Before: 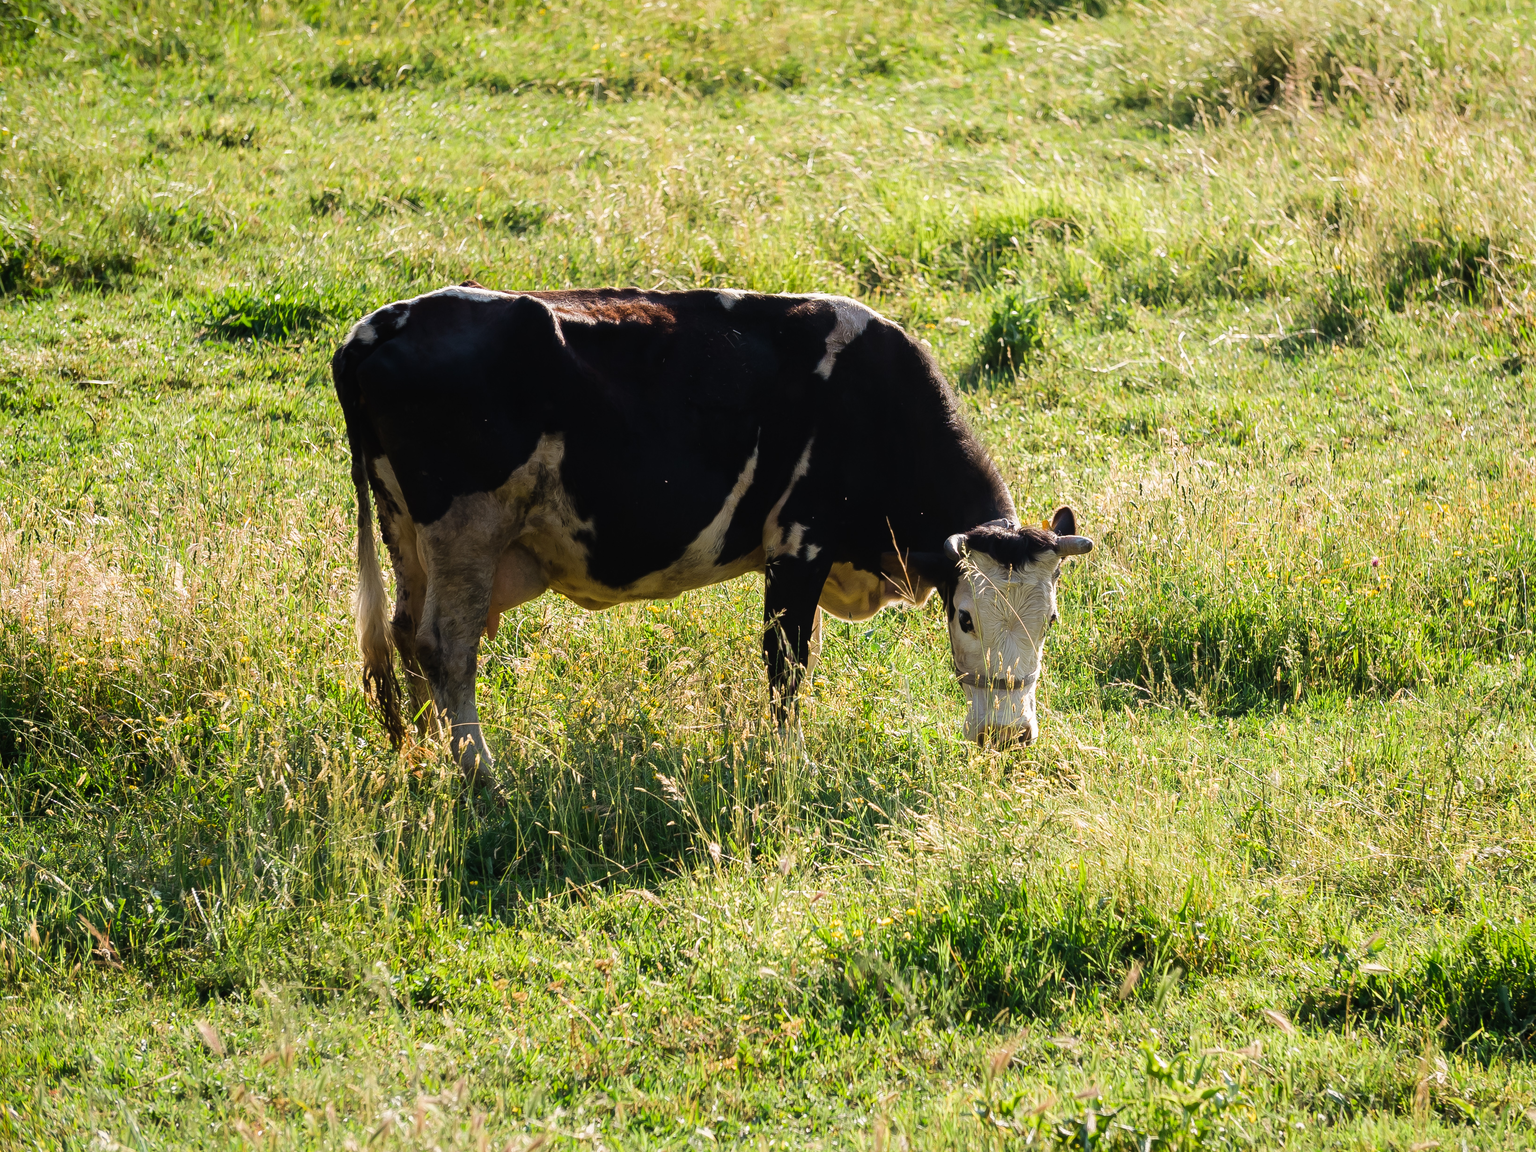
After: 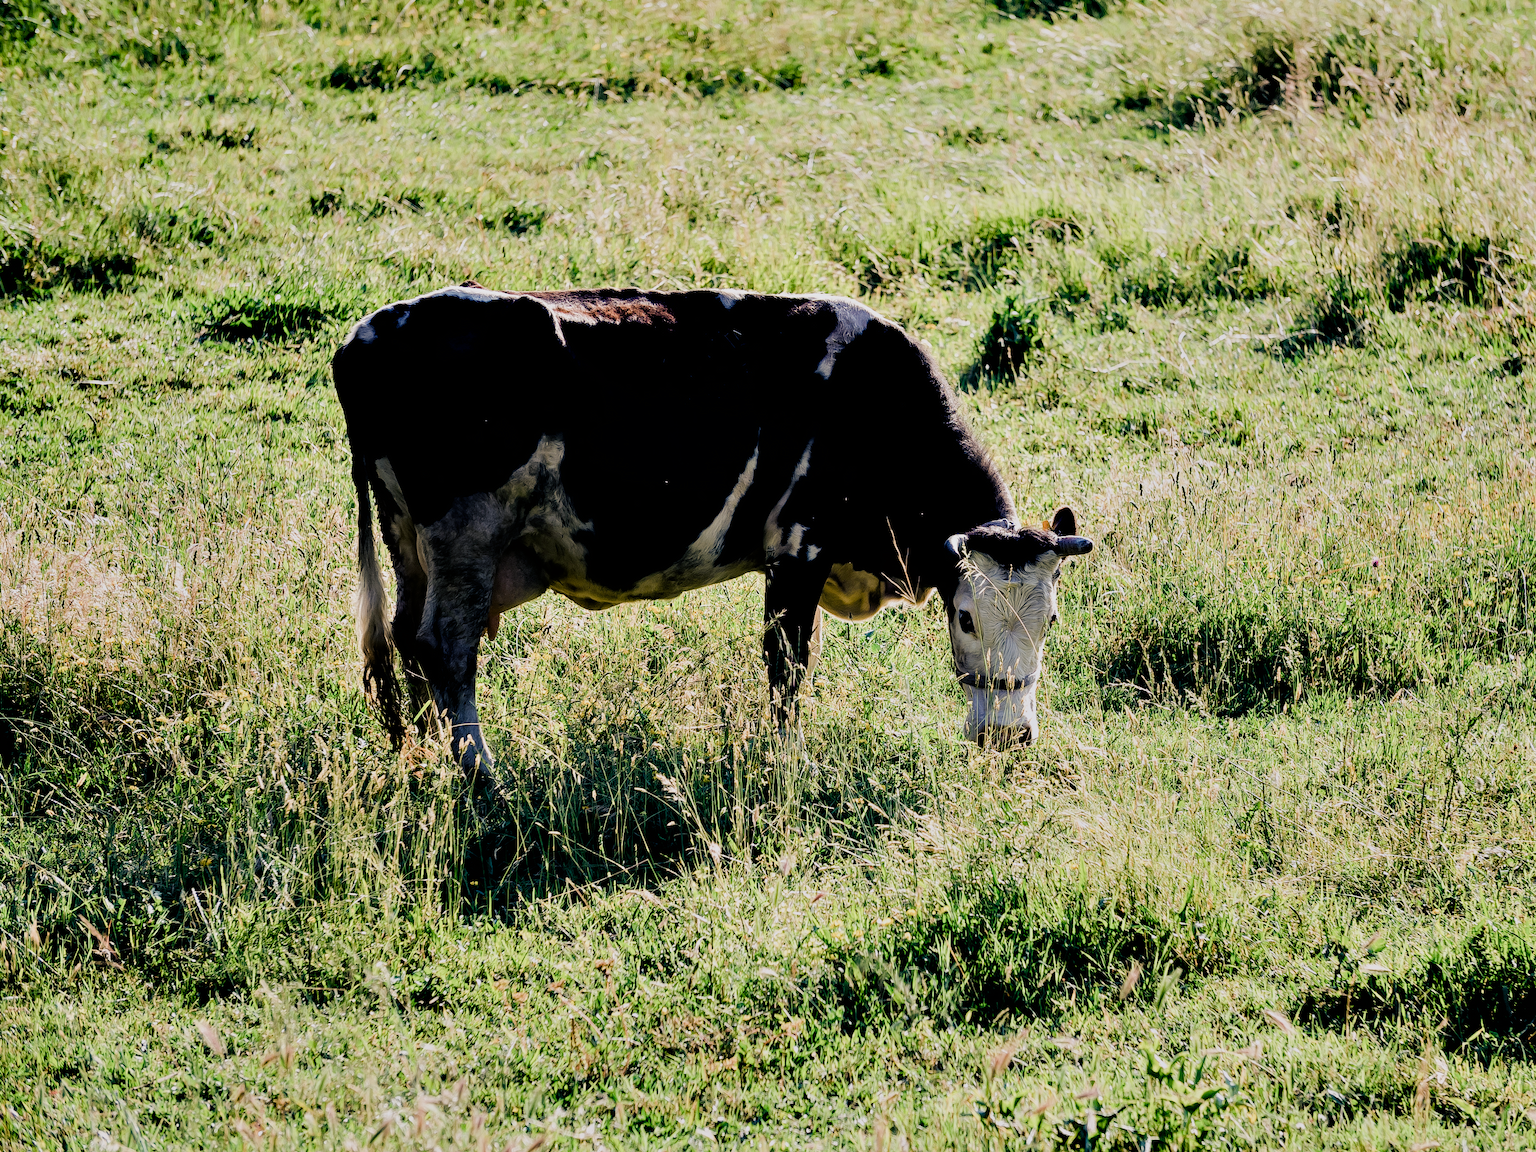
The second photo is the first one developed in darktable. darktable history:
filmic rgb: black relative exposure -9.25 EV, white relative exposure 6.8 EV, hardness 3.07, contrast 1.053, iterations of high-quality reconstruction 0
contrast equalizer: y [[0.6 ×6], [0.55 ×6], [0 ×6], [0 ×6], [0 ×6]]
color balance rgb: shadows lift › luminance -41.038%, shadows lift › chroma 14.284%, shadows lift › hue 260.85°, perceptual saturation grading › global saturation 20%, perceptual saturation grading › highlights -49.237%, perceptual saturation grading › shadows 26.004%
